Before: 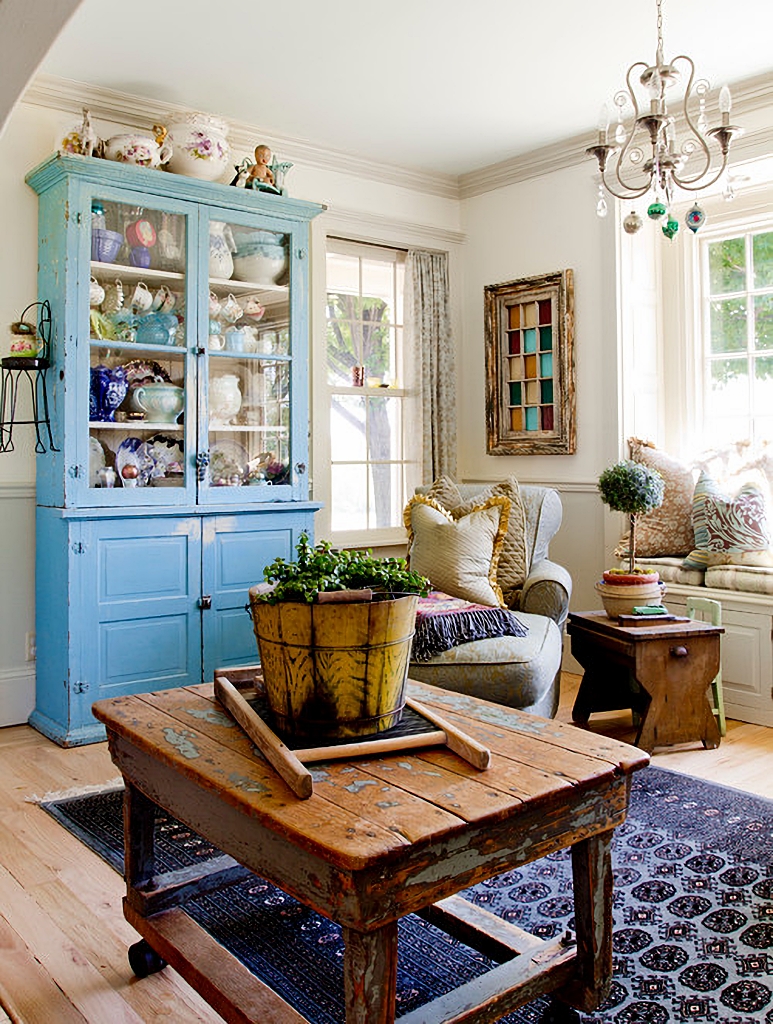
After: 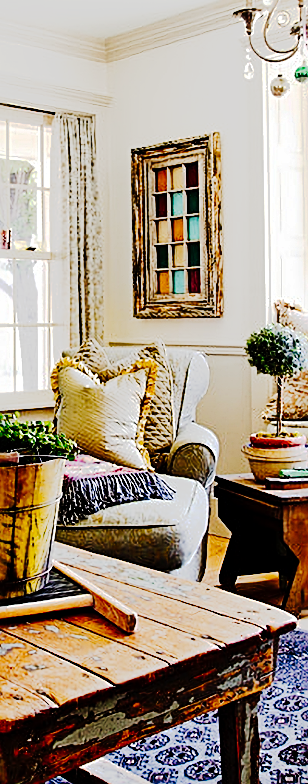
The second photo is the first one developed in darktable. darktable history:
crop: left 45.721%, top 13.393%, right 14.118%, bottom 10.01%
sharpen: radius 2.767
tone curve: curves: ch0 [(0, 0) (0.003, 0.001) (0.011, 0.005) (0.025, 0.009) (0.044, 0.014) (0.069, 0.019) (0.1, 0.028) (0.136, 0.039) (0.177, 0.073) (0.224, 0.134) (0.277, 0.218) (0.335, 0.343) (0.399, 0.488) (0.468, 0.608) (0.543, 0.699) (0.623, 0.773) (0.709, 0.819) (0.801, 0.852) (0.898, 0.874) (1, 1)], preserve colors none
